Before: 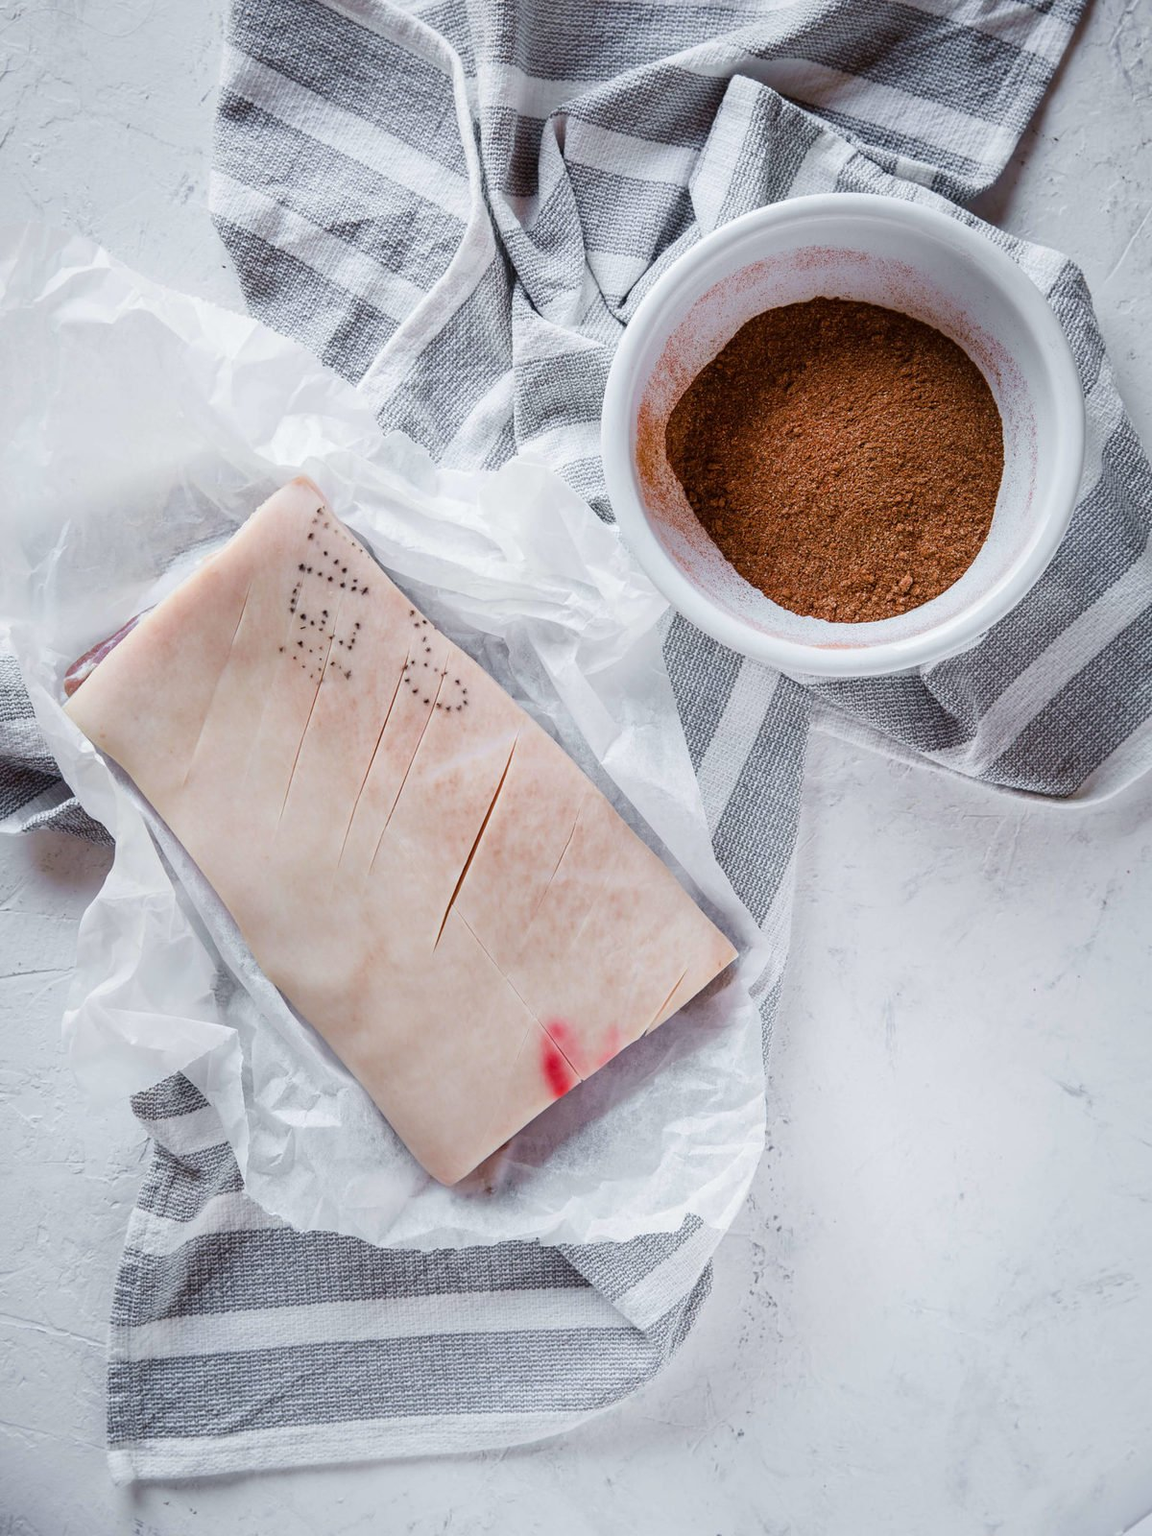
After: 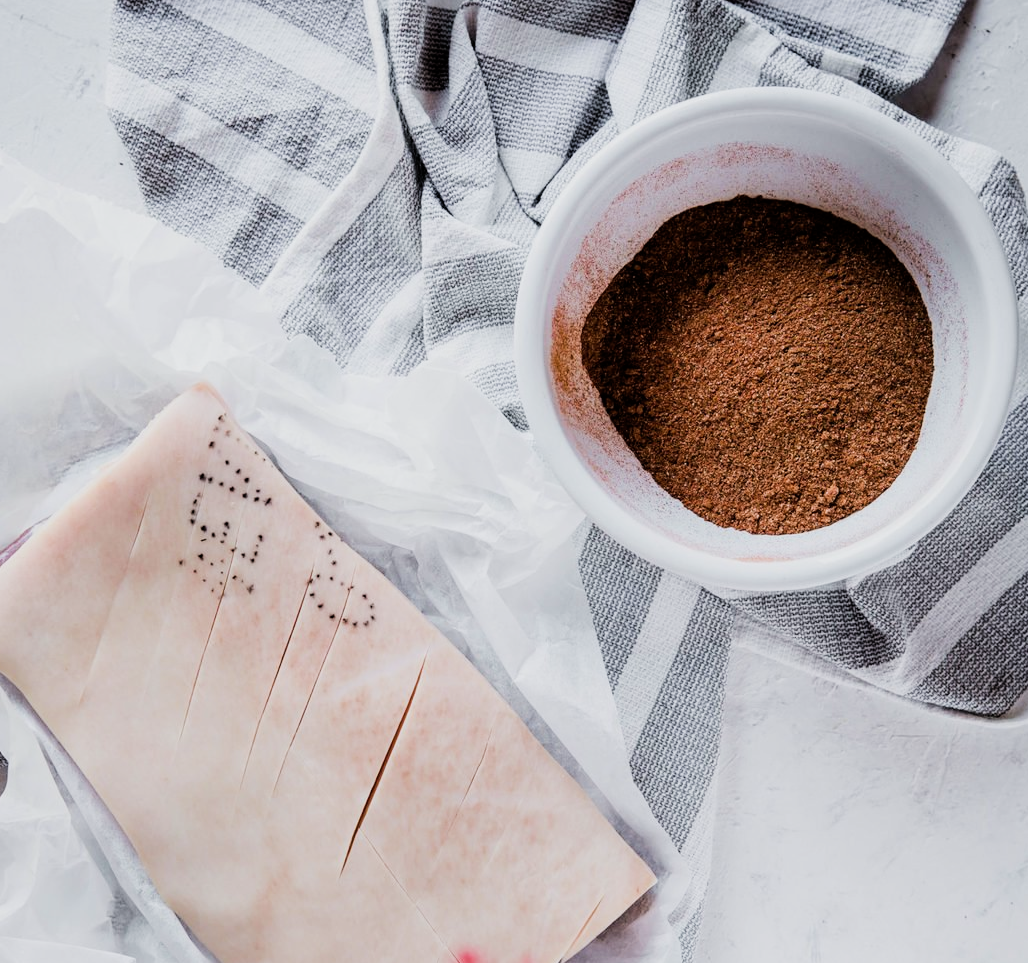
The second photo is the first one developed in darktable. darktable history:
exposure: exposure 0.201 EV, compensate highlight preservation false
crop and rotate: left 9.363%, top 7.165%, right 4.937%, bottom 32.603%
filmic rgb: black relative exposure -5.05 EV, white relative exposure 3.99 EV, hardness 2.91, contrast 1.298, highlights saturation mix -30.41%
